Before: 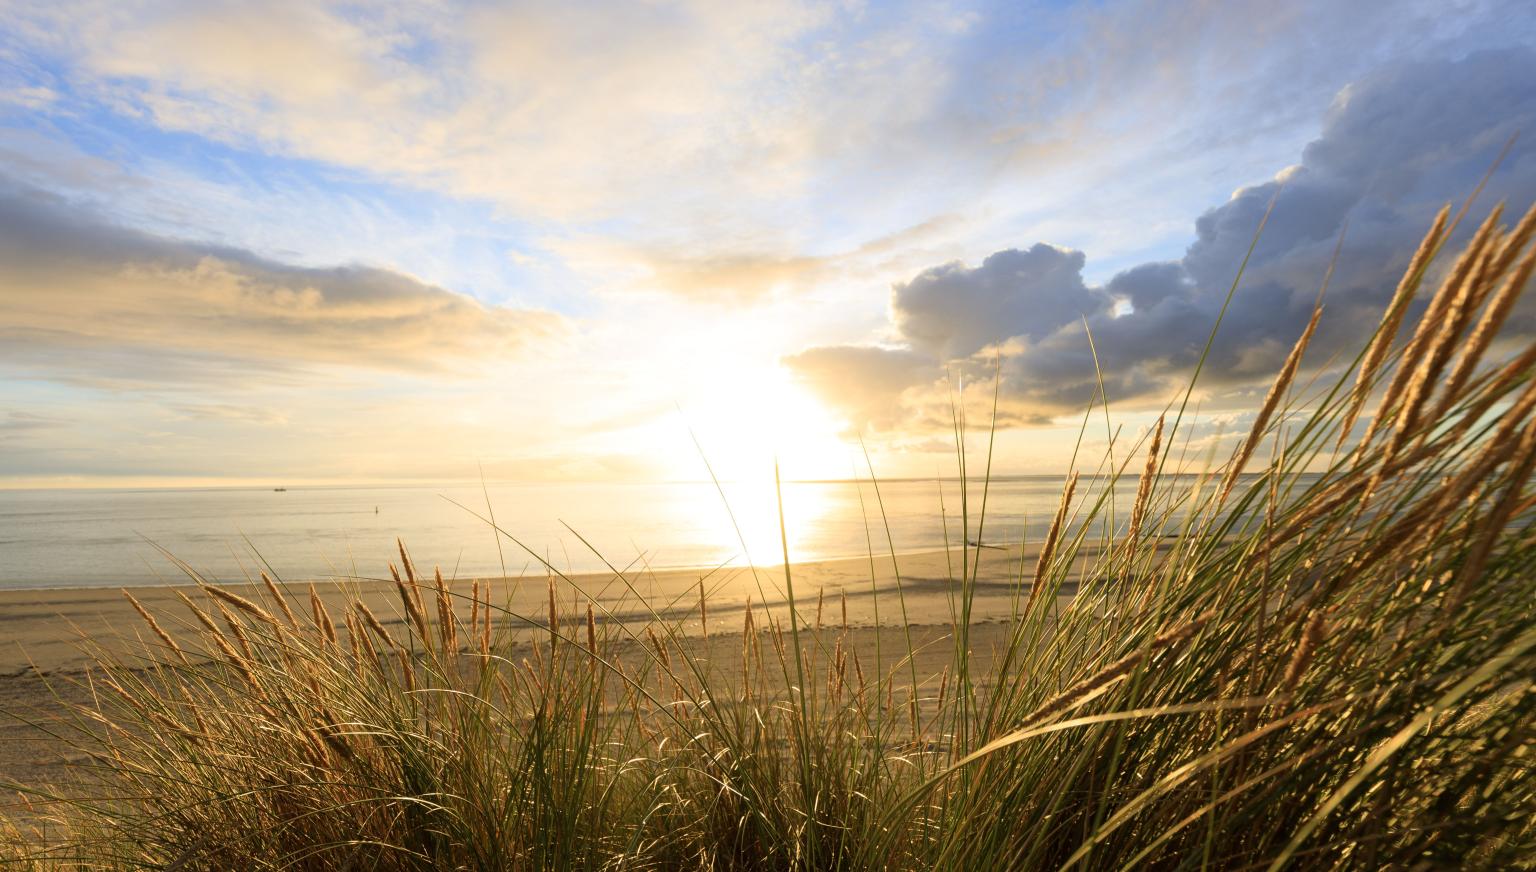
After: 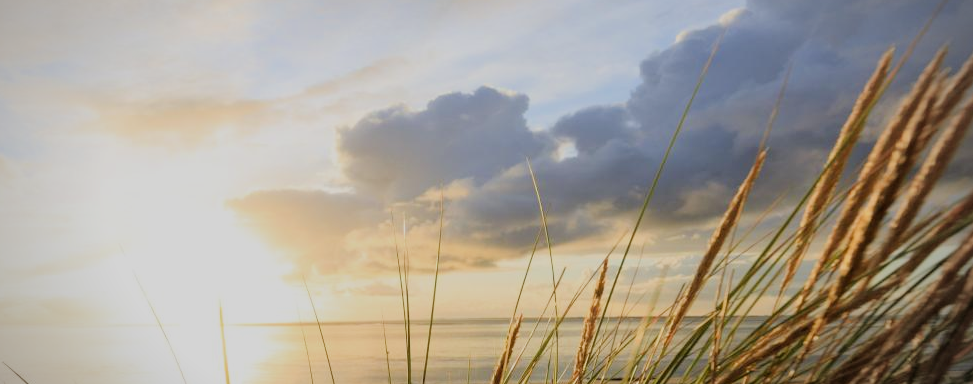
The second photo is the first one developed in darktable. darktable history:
vignetting: fall-off start 78.77%, brightness -0.451, saturation -0.688, width/height ratio 1.327
filmic rgb: black relative exposure -7.65 EV, white relative exposure 4.56 EV, threshold 3.05 EV, hardness 3.61, contrast 0.997, enable highlight reconstruction true
crop: left 36.211%, top 18.045%, right 0.39%, bottom 37.881%
